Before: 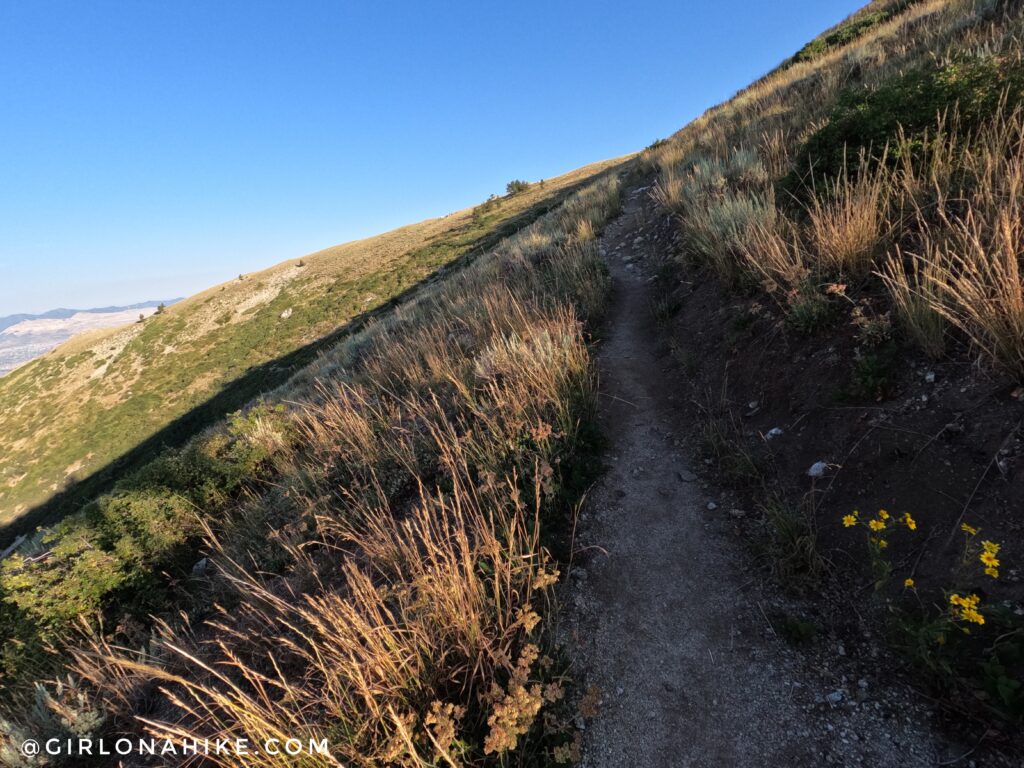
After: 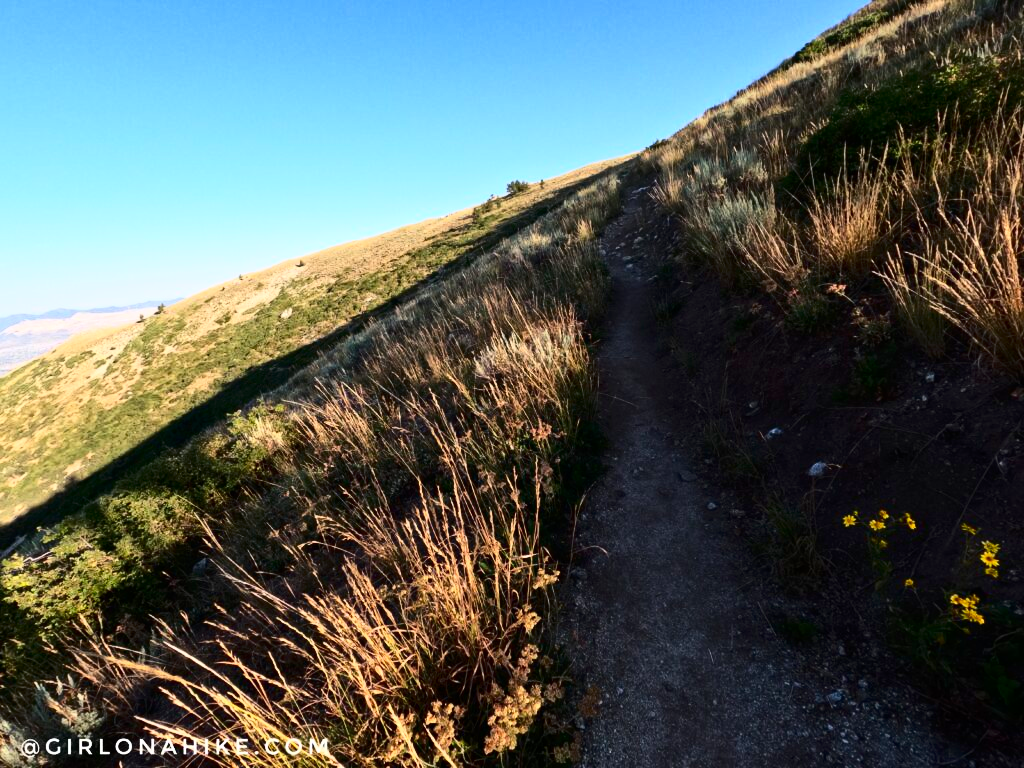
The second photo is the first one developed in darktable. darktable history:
contrast brightness saturation: contrast 0.395, brightness 0.054, saturation 0.258
